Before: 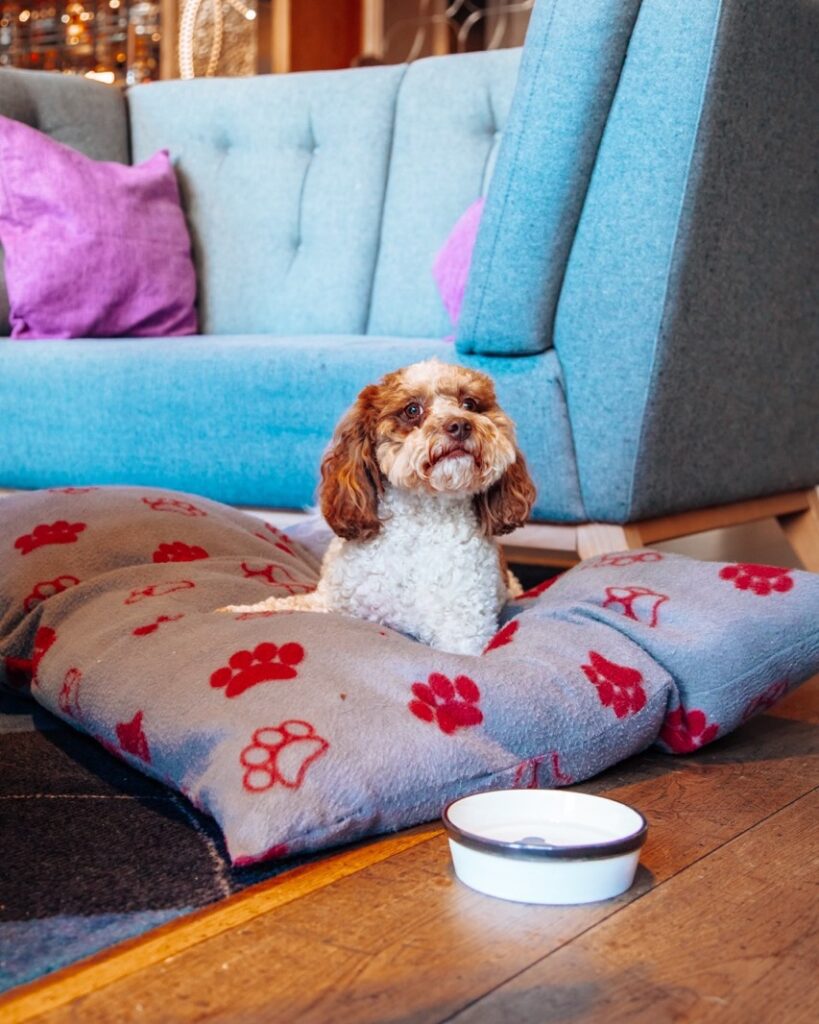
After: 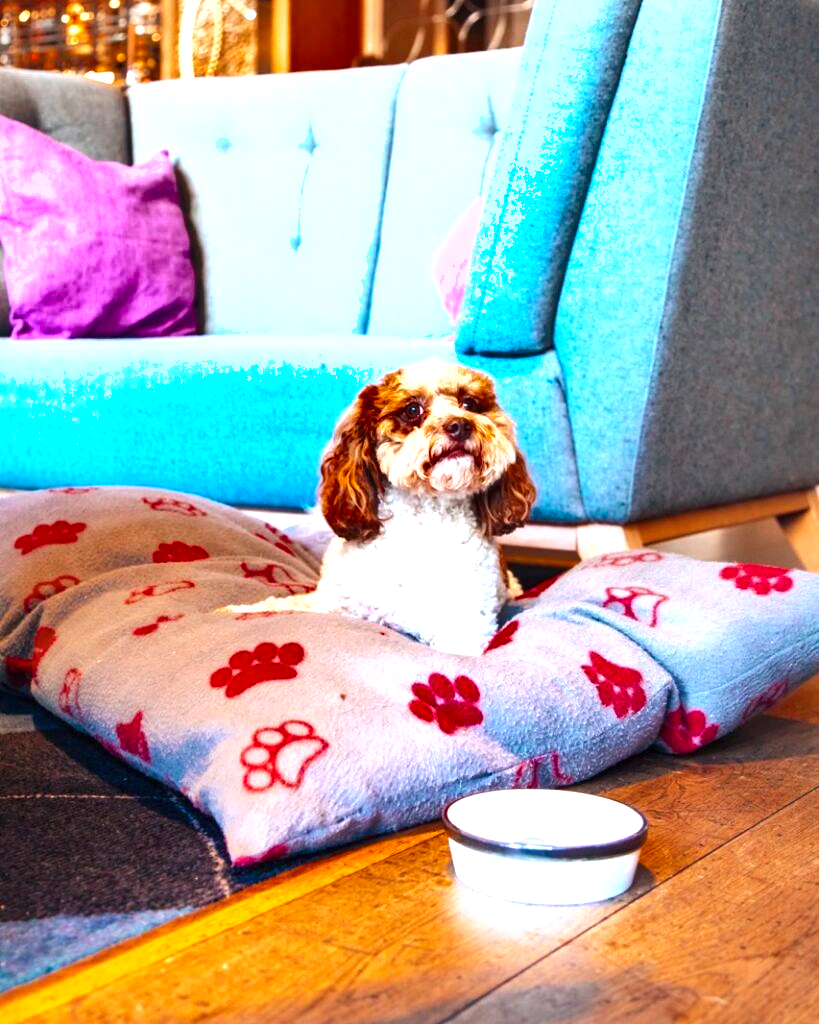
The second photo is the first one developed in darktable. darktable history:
contrast brightness saturation: contrast 0.109, saturation -0.153
color balance rgb: highlights gain › chroma 0.156%, highlights gain › hue 331.79°, perceptual saturation grading › global saturation 29.506%, perceptual brilliance grading › global brilliance 2.803%, perceptual brilliance grading › highlights -3.266%, perceptual brilliance grading › shadows 3.656%, global vibrance 24.686%
shadows and highlights: soften with gaussian
exposure: black level correction 0, exposure 1.1 EV, compensate highlight preservation false
